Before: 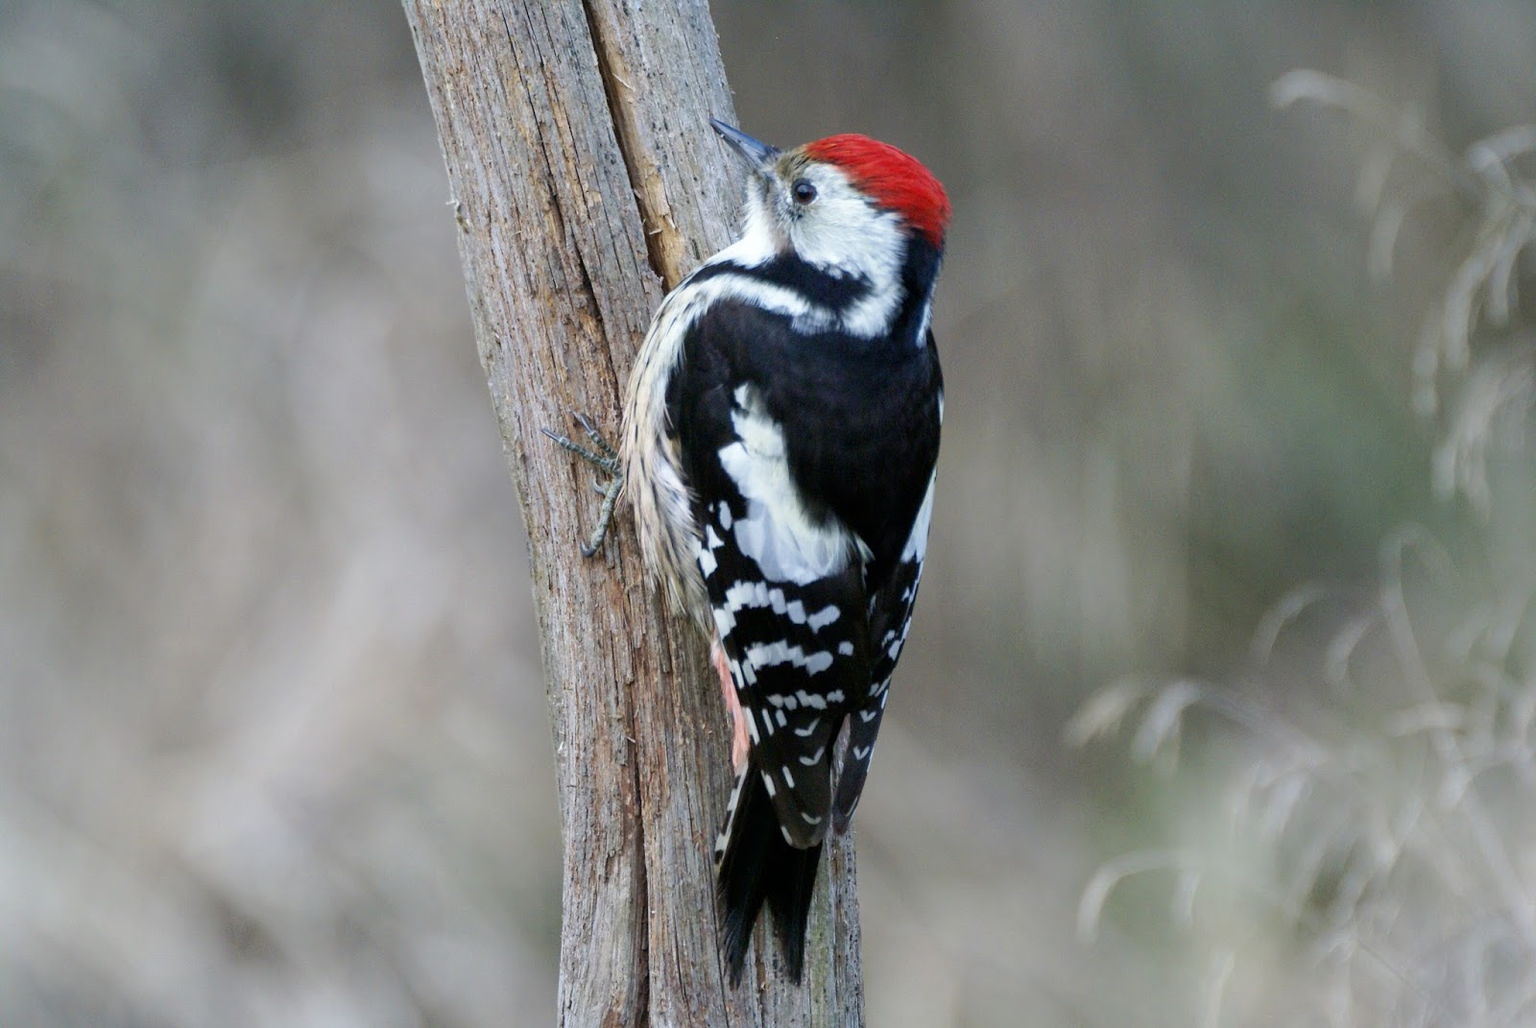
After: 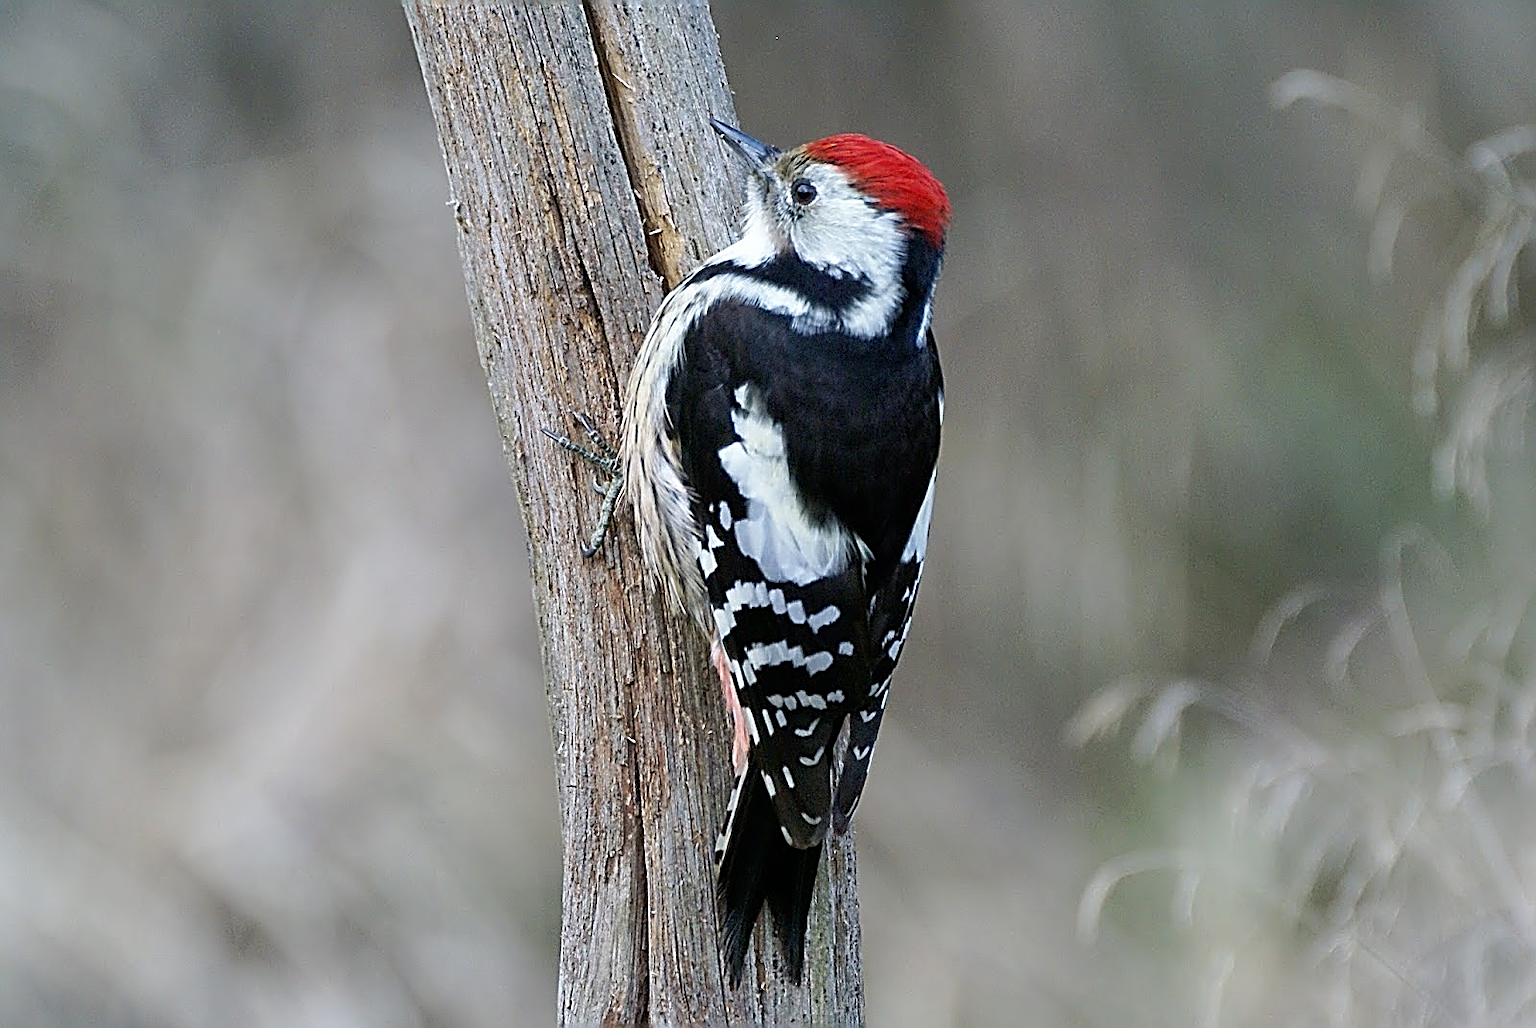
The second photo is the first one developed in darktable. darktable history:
sharpen: amount 1.861
